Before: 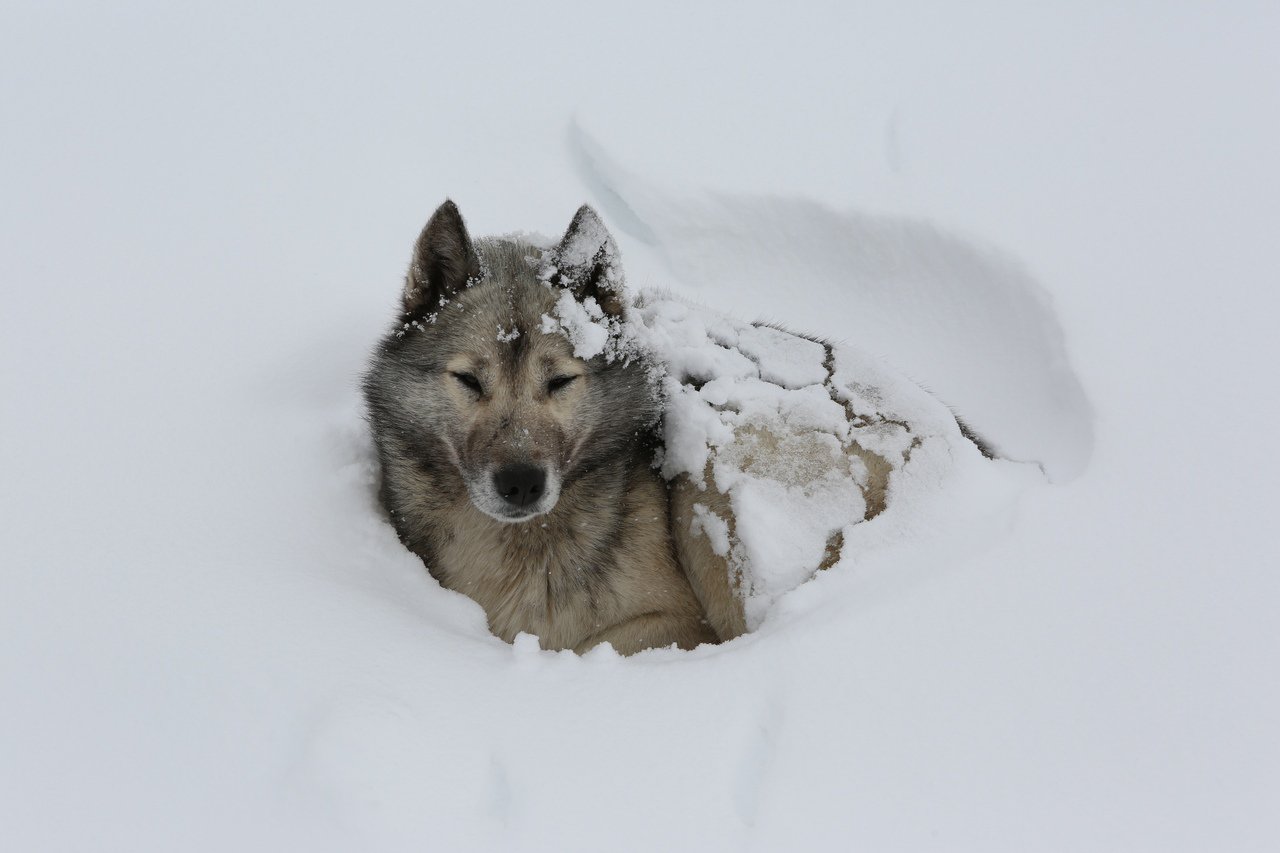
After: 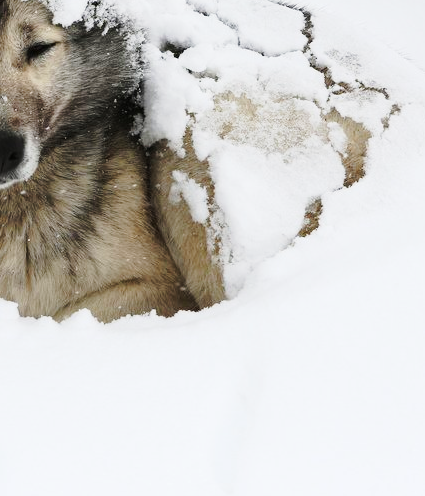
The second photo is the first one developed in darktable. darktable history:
crop: left 40.778%, top 39.105%, right 26.015%, bottom 2.723%
tone curve: curves: ch0 [(0, 0) (0.114, 0.083) (0.303, 0.285) (0.447, 0.51) (0.602, 0.697) (0.772, 0.866) (0.999, 0.978)]; ch1 [(0, 0) (0.389, 0.352) (0.458, 0.433) (0.486, 0.474) (0.509, 0.505) (0.535, 0.528) (0.57, 0.579) (0.696, 0.706) (1, 1)]; ch2 [(0, 0) (0.369, 0.388) (0.449, 0.431) (0.501, 0.5) (0.528, 0.527) (0.589, 0.608) (0.697, 0.721) (1, 1)], preserve colors none
exposure: exposure 0.563 EV, compensate highlight preservation false
